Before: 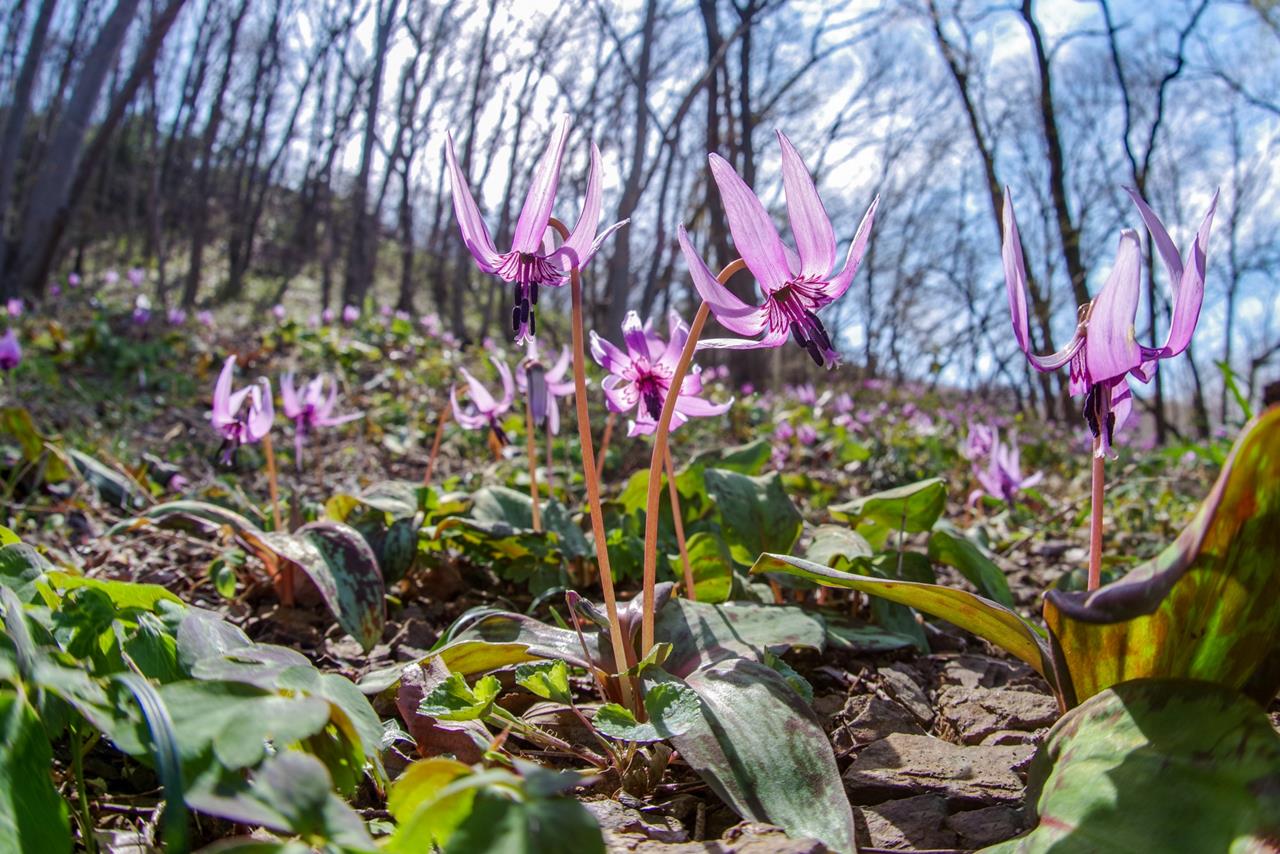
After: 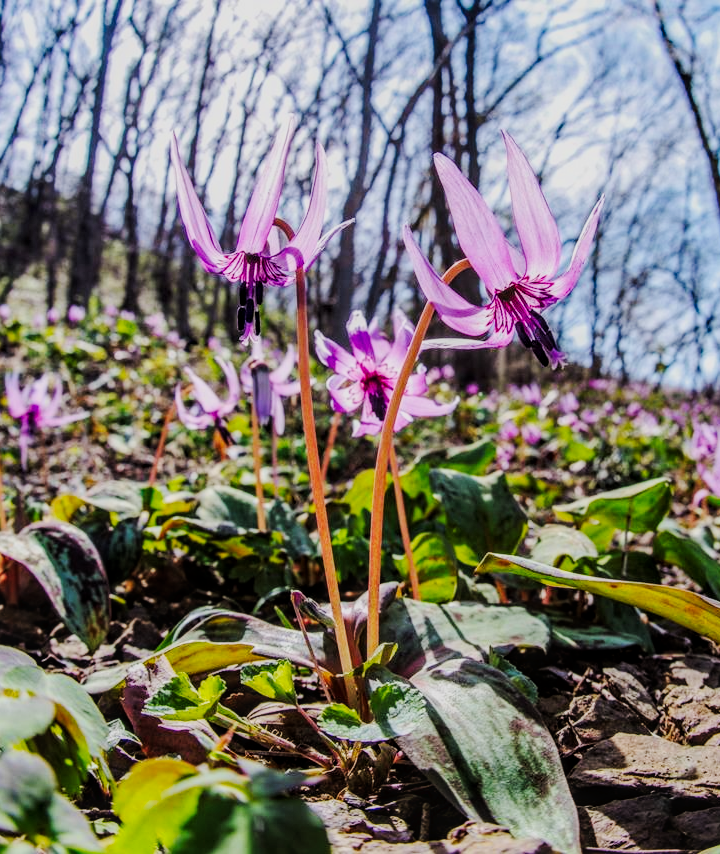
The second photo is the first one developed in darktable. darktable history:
tone curve: curves: ch0 [(0, 0) (0.003, 0.008) (0.011, 0.011) (0.025, 0.018) (0.044, 0.028) (0.069, 0.039) (0.1, 0.056) (0.136, 0.081) (0.177, 0.118) (0.224, 0.164) (0.277, 0.223) (0.335, 0.3) (0.399, 0.399) (0.468, 0.51) (0.543, 0.618) (0.623, 0.71) (0.709, 0.79) (0.801, 0.865) (0.898, 0.93) (1, 1)], preserve colors none
crop: left 21.496%, right 22.254%
filmic rgb: black relative exposure -7.15 EV, white relative exposure 5.36 EV, hardness 3.02, color science v6 (2022)
local contrast: on, module defaults
